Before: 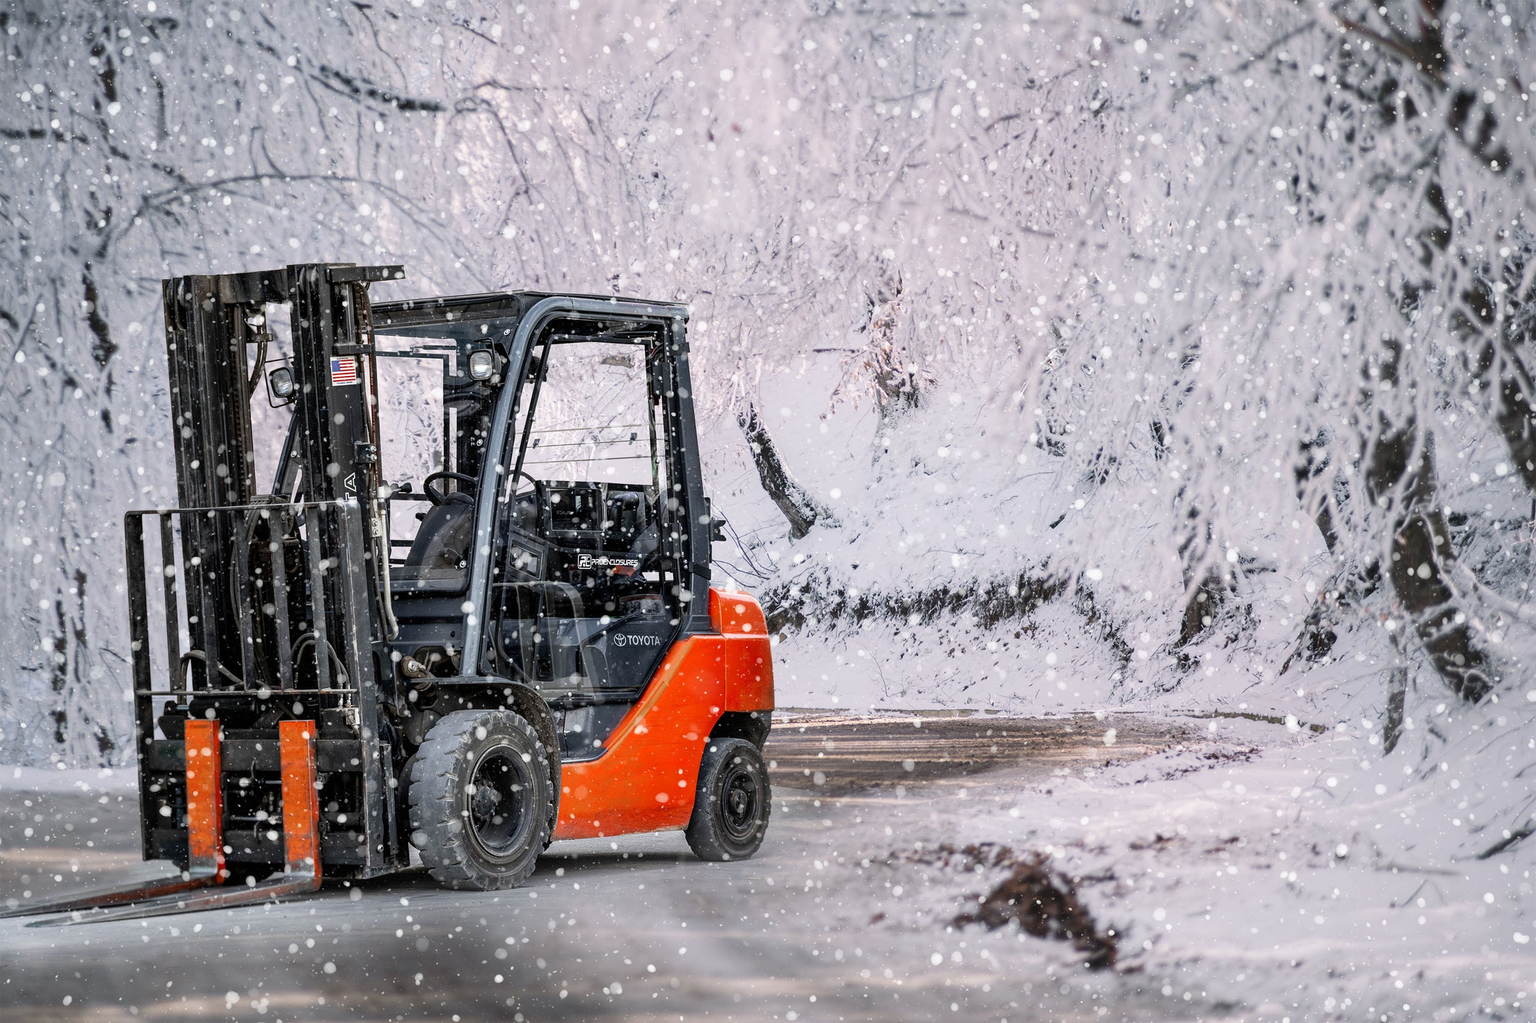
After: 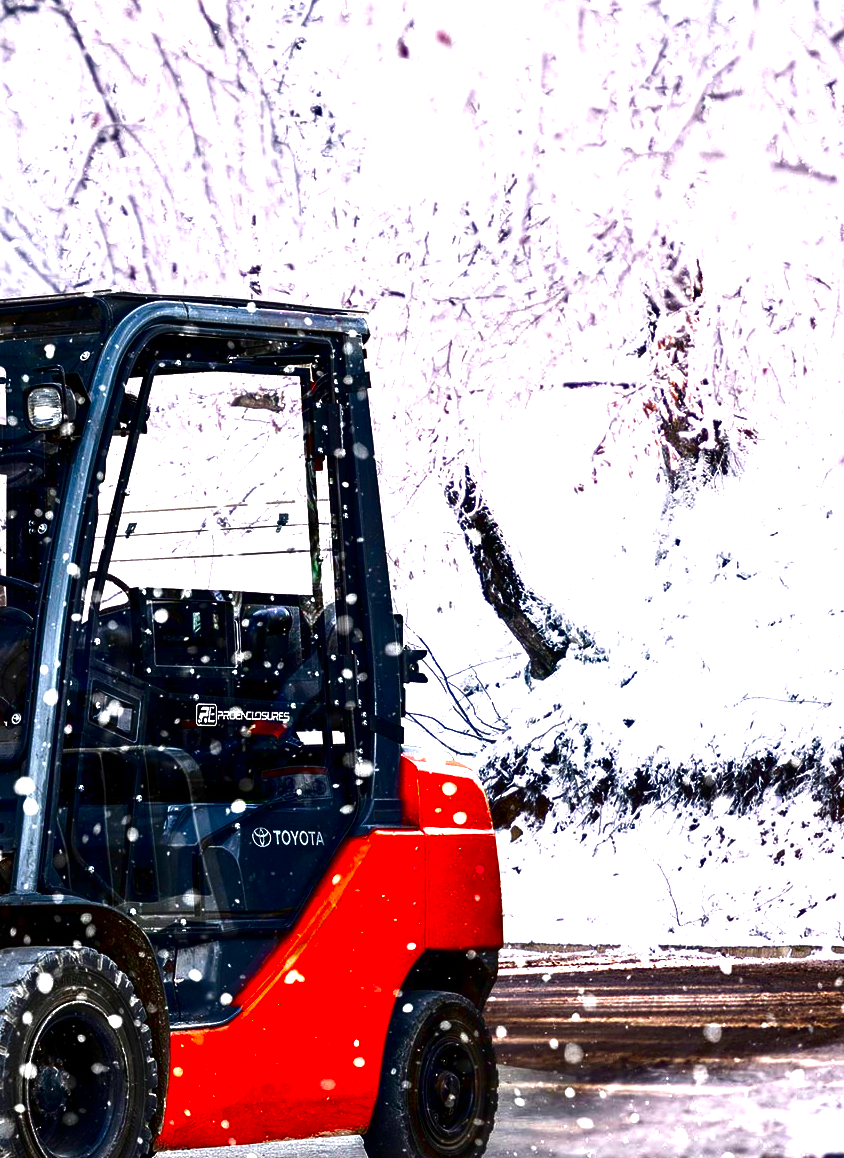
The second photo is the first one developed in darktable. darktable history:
crop and rotate: left 29.476%, top 10.214%, right 35.32%, bottom 17.333%
contrast brightness saturation: brightness -1, saturation 1
exposure: exposure 0.943 EV, compensate highlight preservation false
